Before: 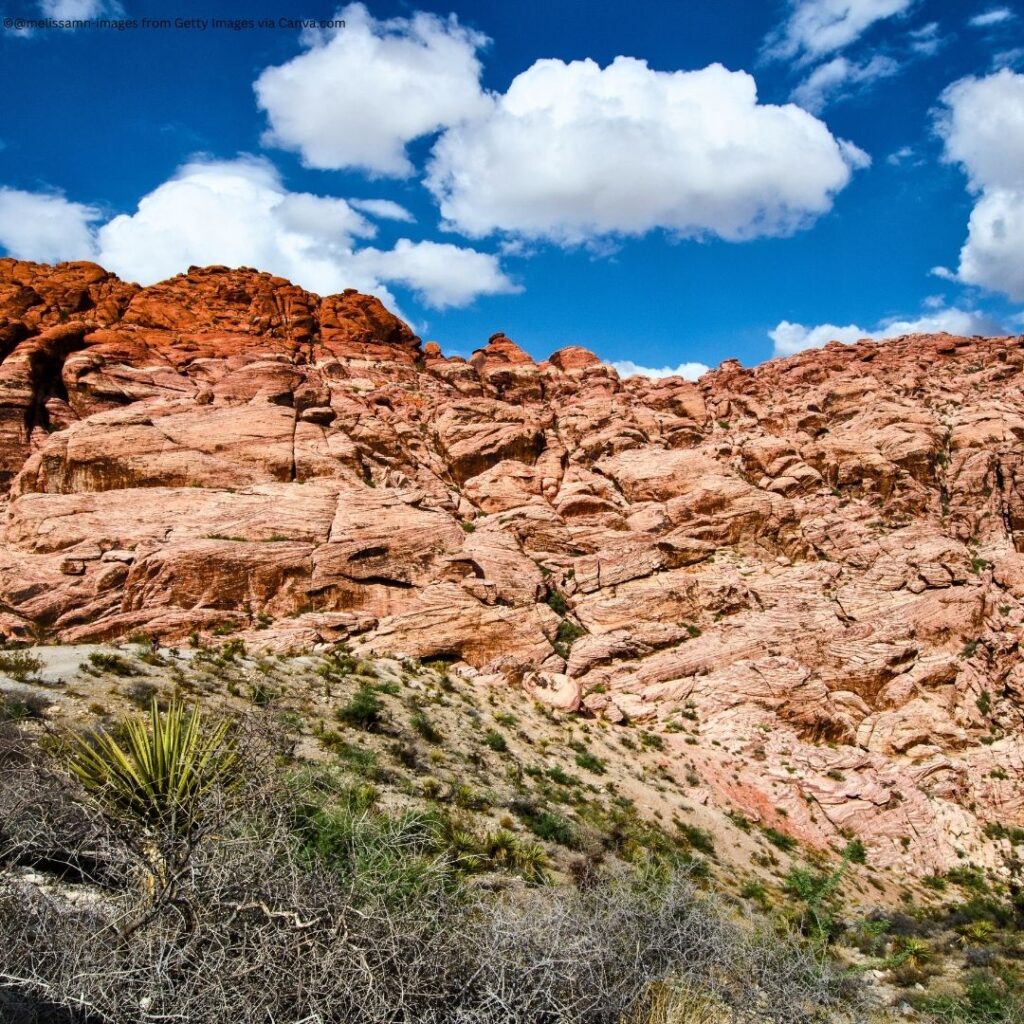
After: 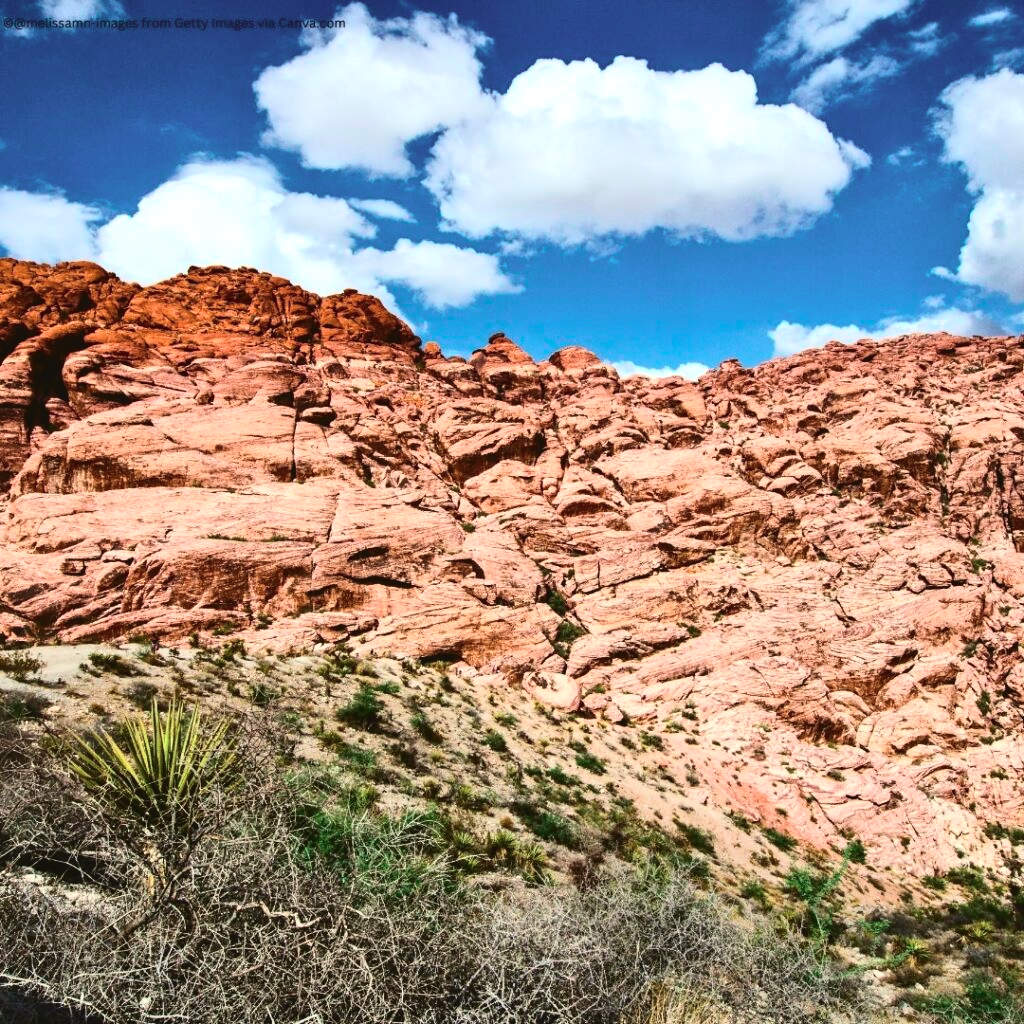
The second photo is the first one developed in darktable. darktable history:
tone curve: curves: ch0 [(0, 0.049) (0.175, 0.178) (0.466, 0.498) (0.715, 0.767) (0.819, 0.851) (1, 0.961)]; ch1 [(0, 0) (0.437, 0.398) (0.476, 0.466) (0.505, 0.505) (0.534, 0.544) (0.595, 0.608) (0.641, 0.643) (1, 1)]; ch2 [(0, 0) (0.359, 0.379) (0.437, 0.44) (0.489, 0.495) (0.518, 0.537) (0.579, 0.579) (1, 1)], color space Lab, independent channels, preserve colors none
tone equalizer: -8 EV -0.417 EV, -7 EV -0.389 EV, -6 EV -0.333 EV, -5 EV -0.222 EV, -3 EV 0.222 EV, -2 EV 0.333 EV, -1 EV 0.389 EV, +0 EV 0.417 EV, edges refinement/feathering 500, mask exposure compensation -1.57 EV, preserve details no
